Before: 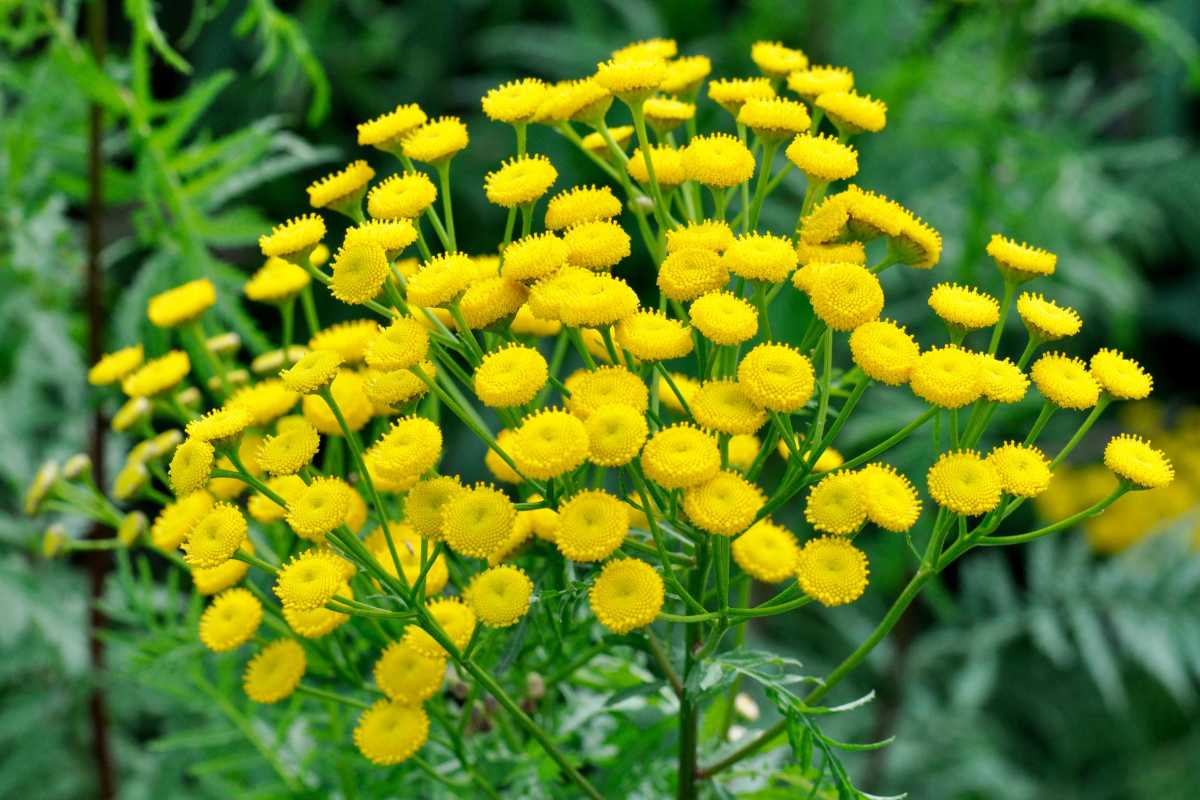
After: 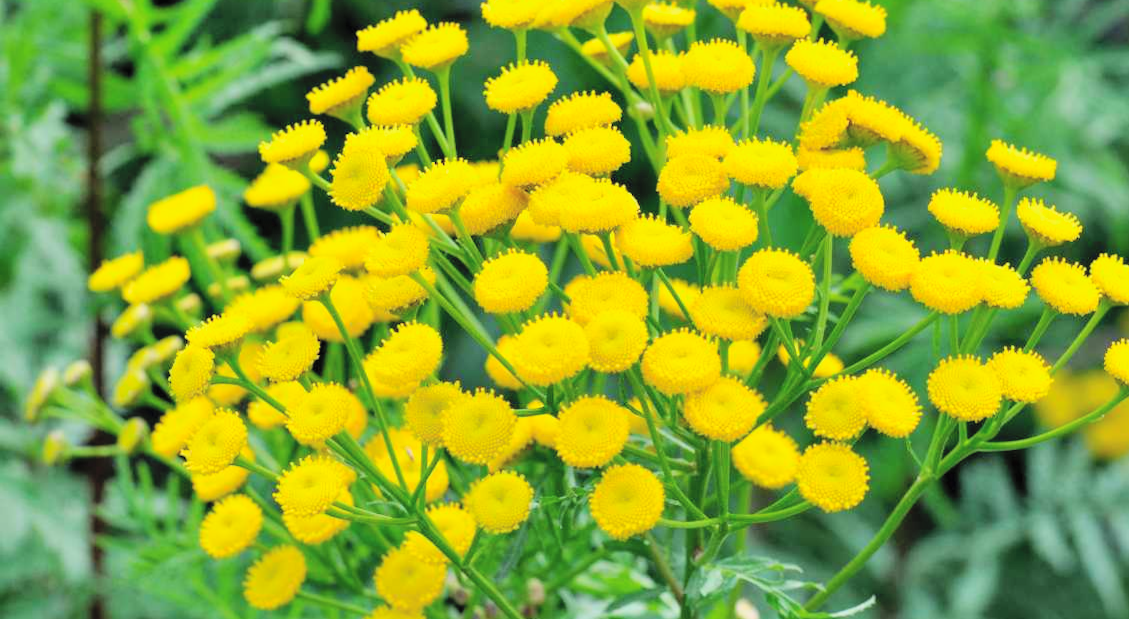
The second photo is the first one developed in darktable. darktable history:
crop and rotate: angle 0.061°, top 11.781%, right 5.725%, bottom 10.697%
filmic rgb: black relative exposure -11.31 EV, white relative exposure 3.23 EV, threshold 5.99 EV, hardness 6.75, enable highlight reconstruction true
contrast brightness saturation: contrast 0.101, brightness 0.296, saturation 0.137
